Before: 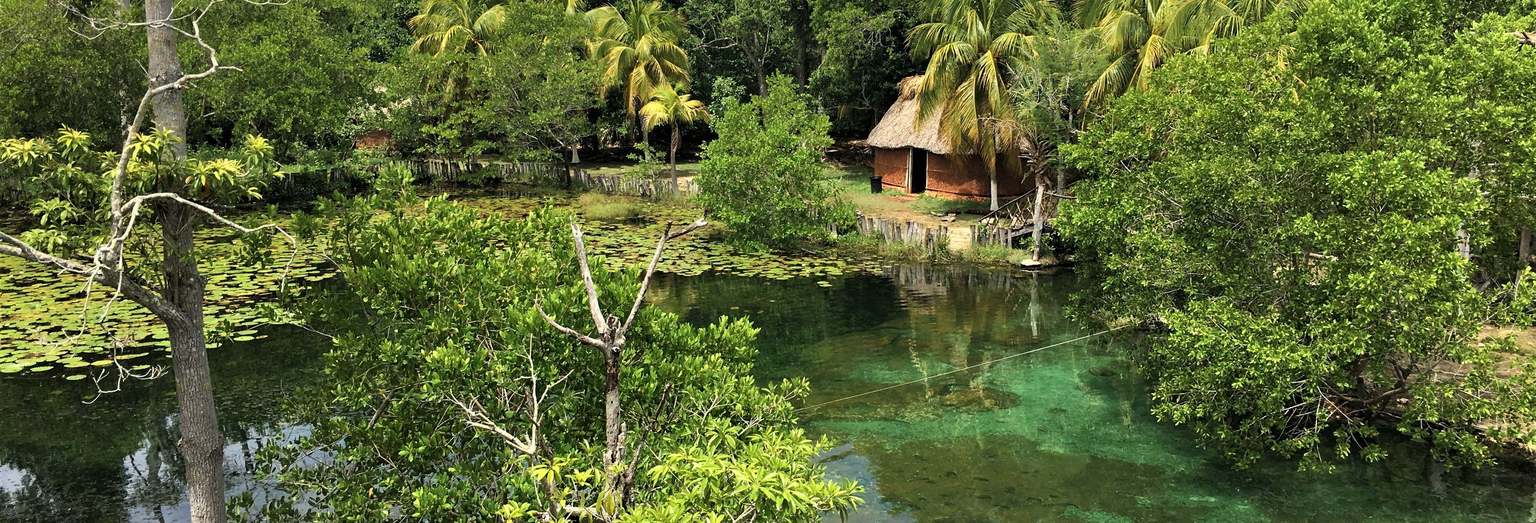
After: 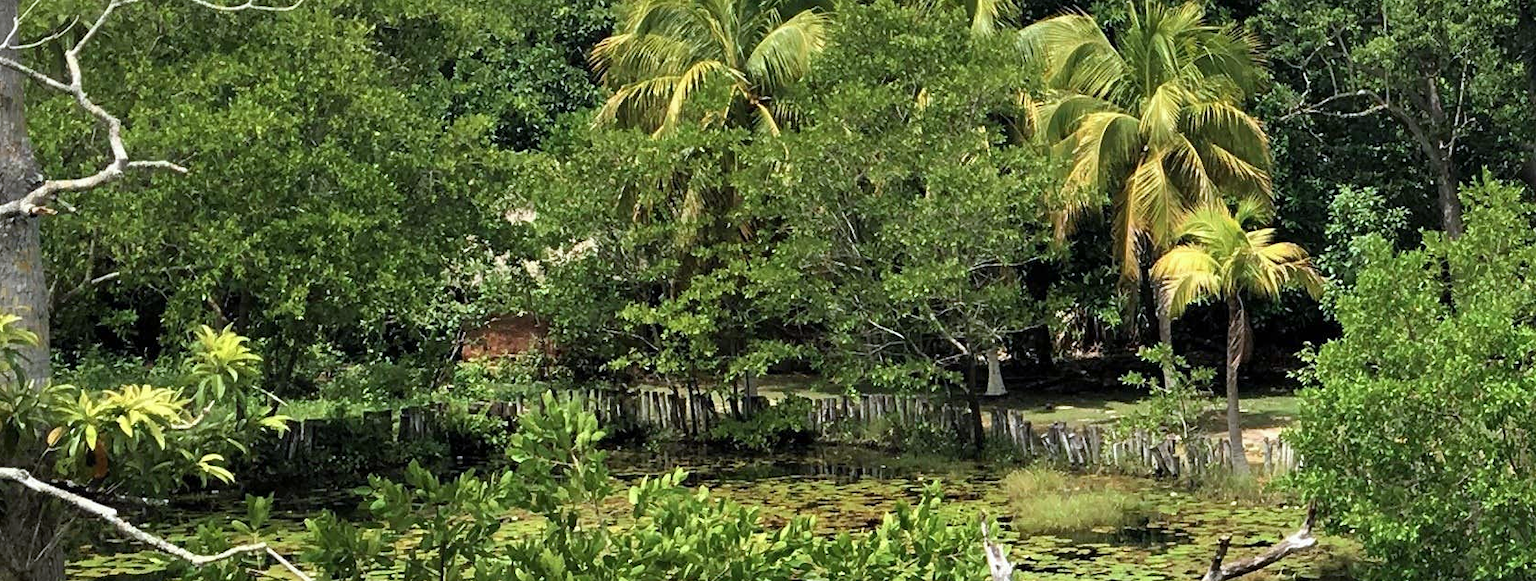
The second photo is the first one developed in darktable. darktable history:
base curve: preserve colors none
color calibration: illuminant as shot in camera, x 0.358, y 0.373, temperature 4628.91 K
crop and rotate: left 10.796%, top 0.107%, right 48.016%, bottom 54.167%
color correction: highlights b* 0.062
